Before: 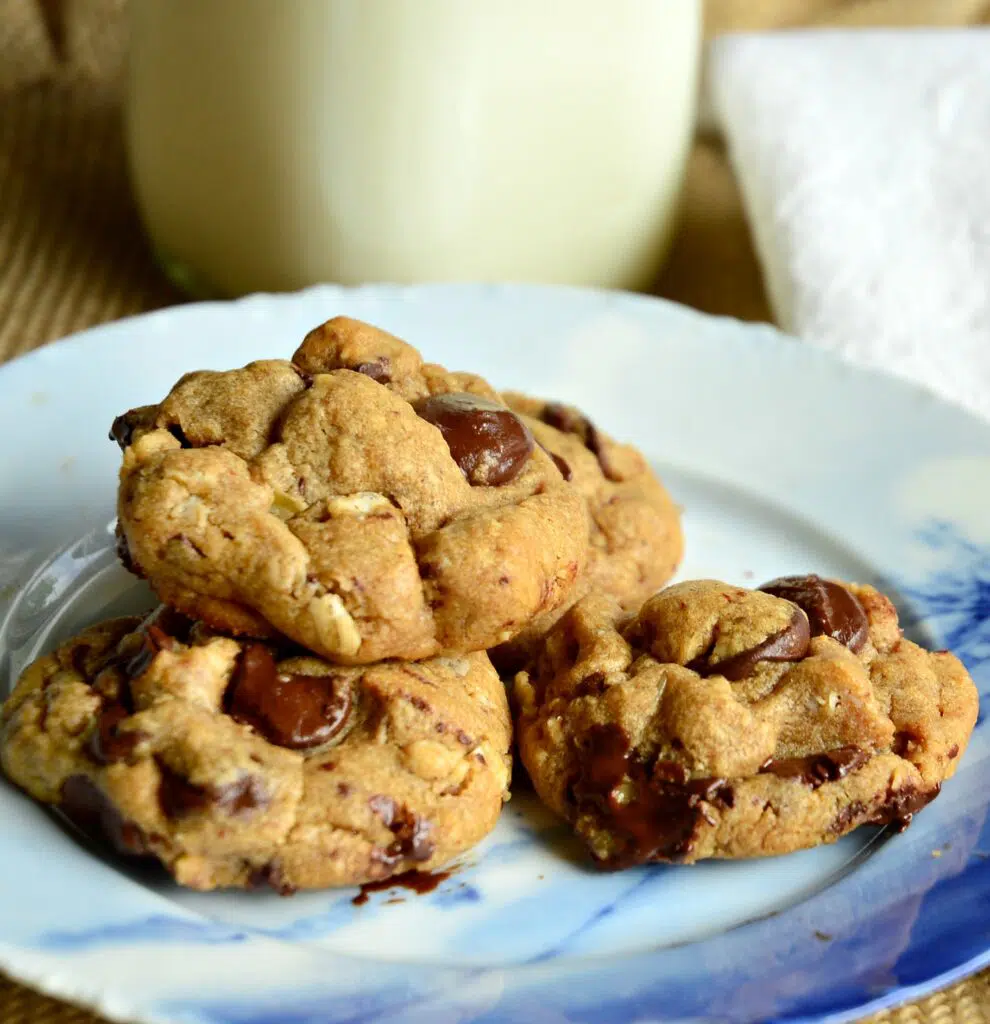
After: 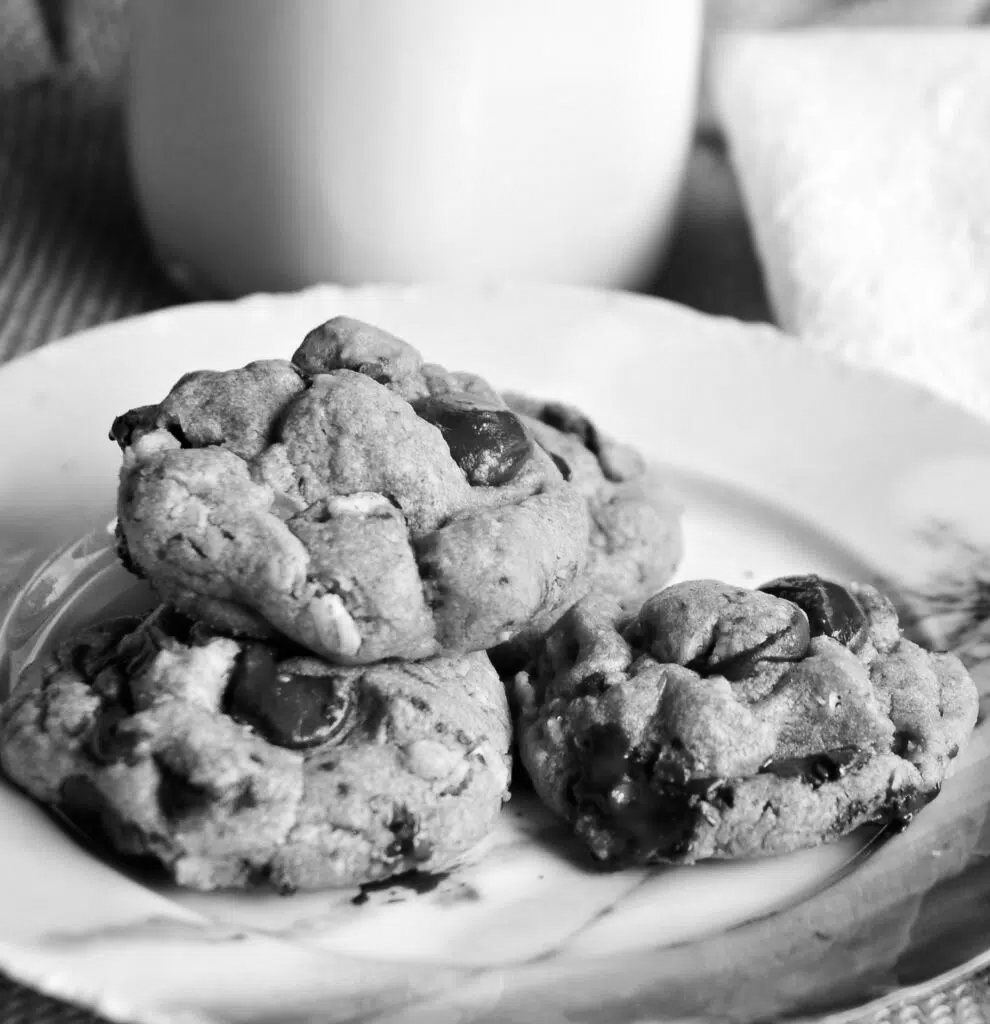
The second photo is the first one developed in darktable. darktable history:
velvia: on, module defaults
monochrome: a 2.21, b -1.33, size 2.2
contrast brightness saturation: contrast 0.11, saturation -0.17
